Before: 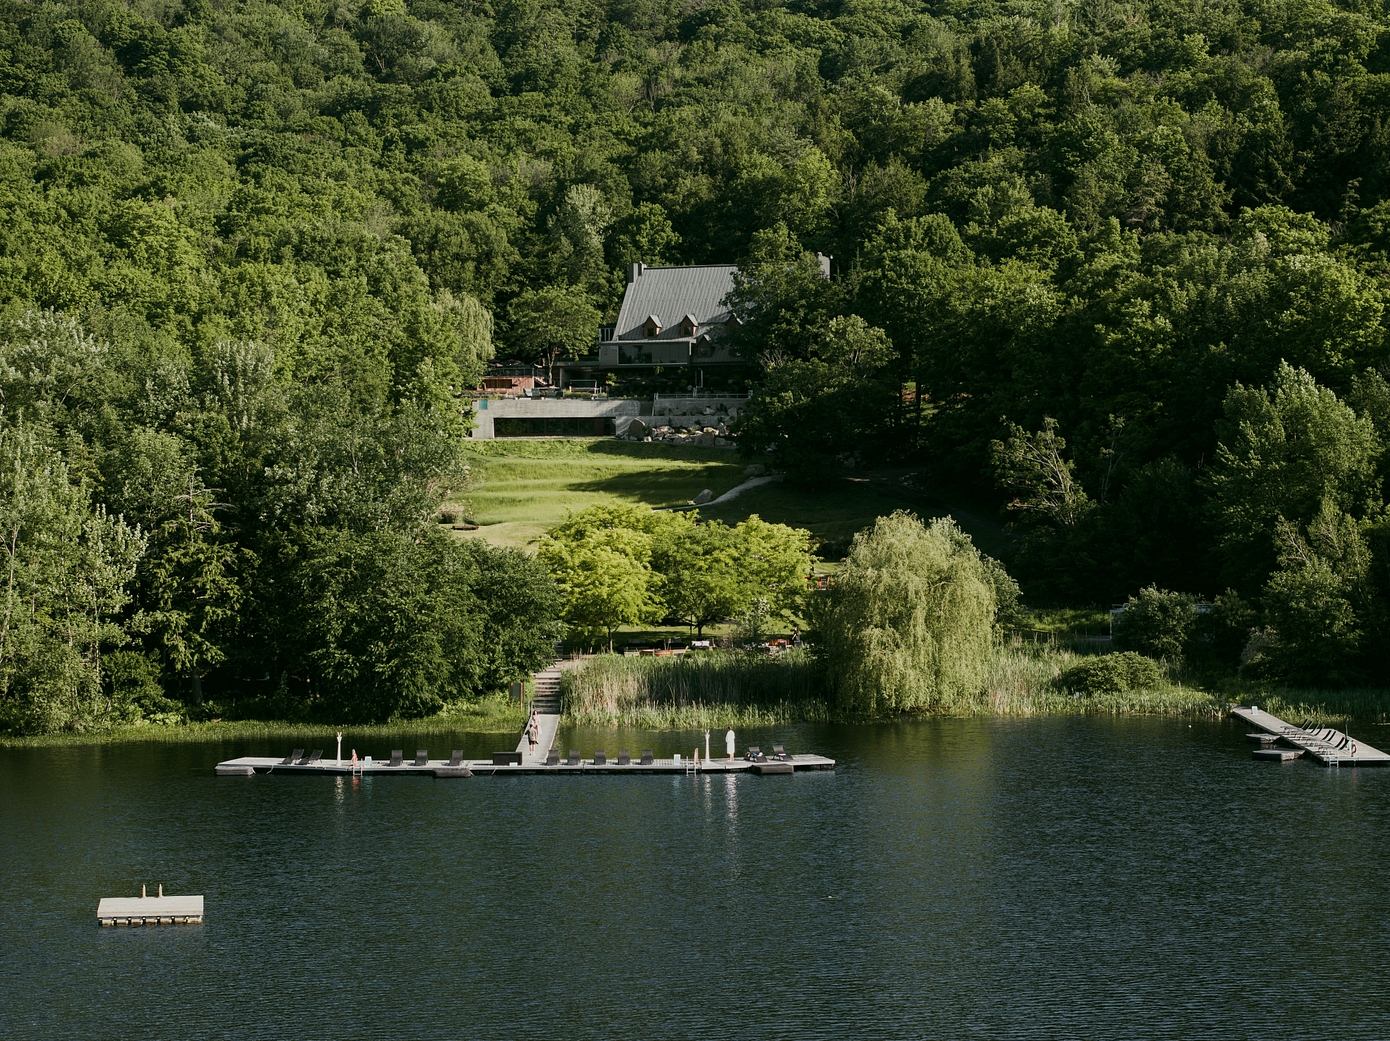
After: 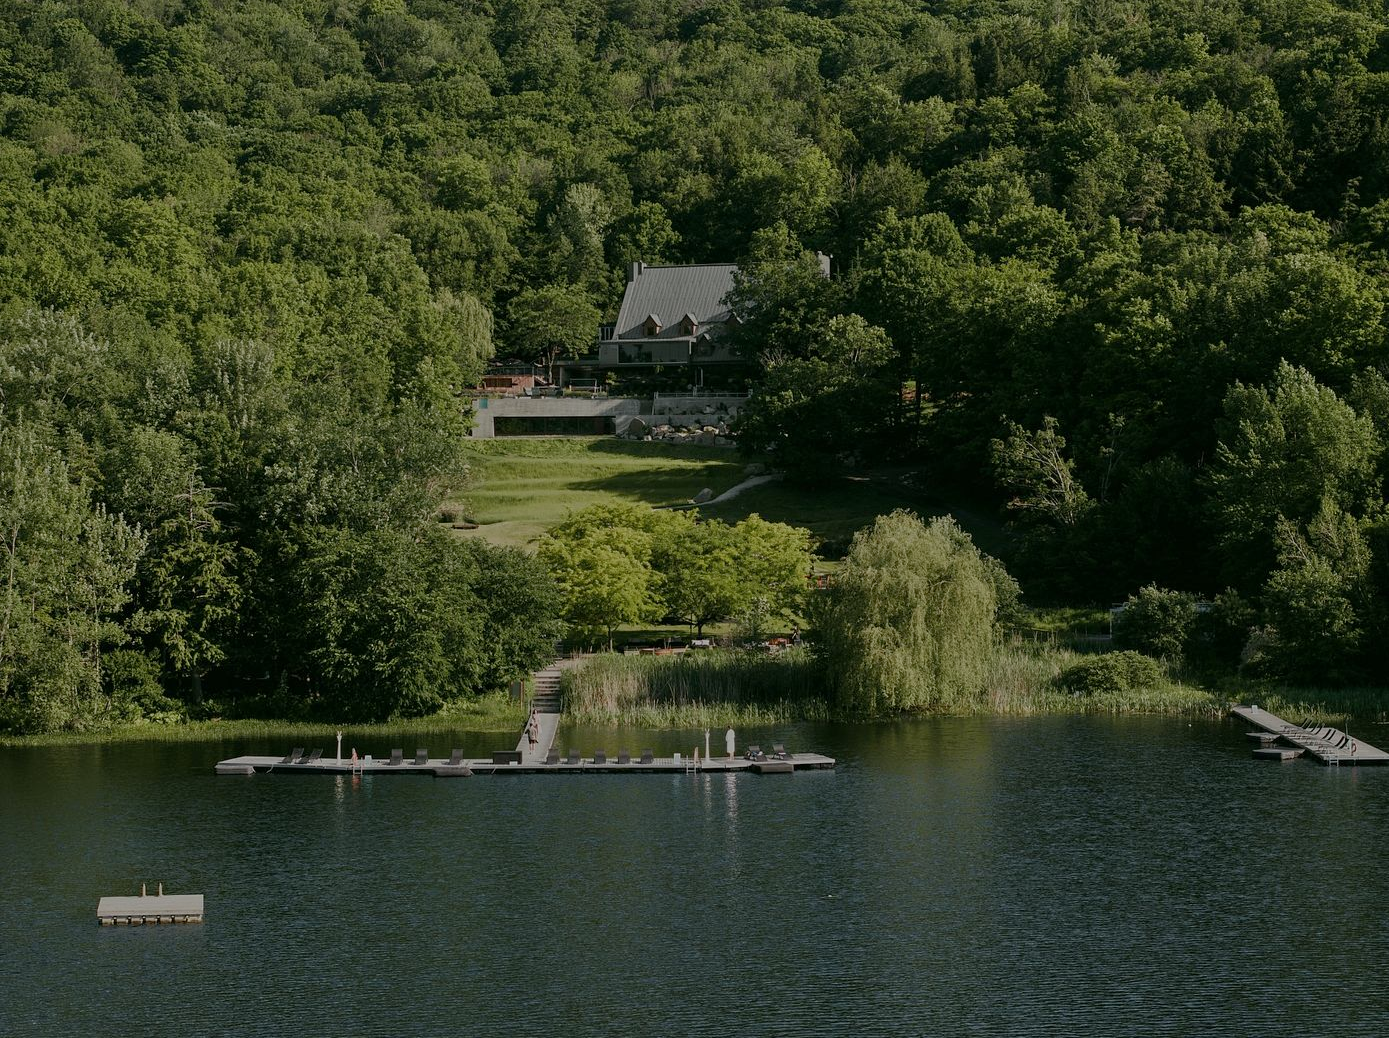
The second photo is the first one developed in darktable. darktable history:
tone equalizer: -8 EV -0.021 EV, -7 EV 0.034 EV, -6 EV -0.009 EV, -5 EV 0.007 EV, -4 EV -0.046 EV, -3 EV -0.237 EV, -2 EV -0.682 EV, -1 EV -0.96 EV, +0 EV -0.99 EV
crop: top 0.162%, bottom 0.114%
